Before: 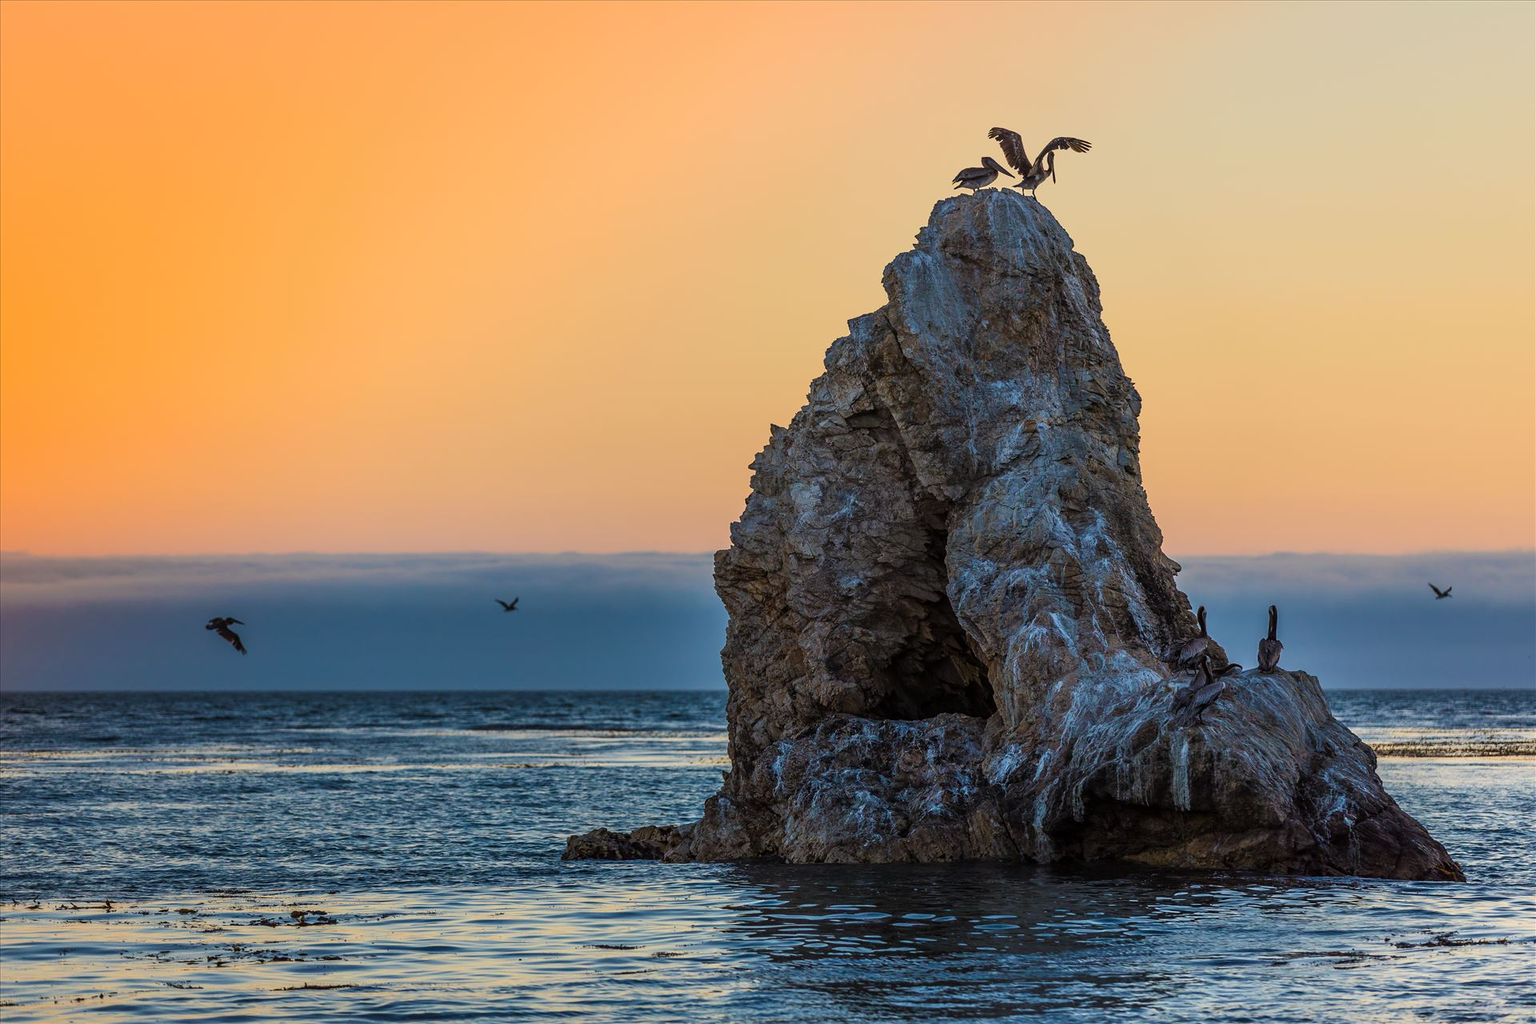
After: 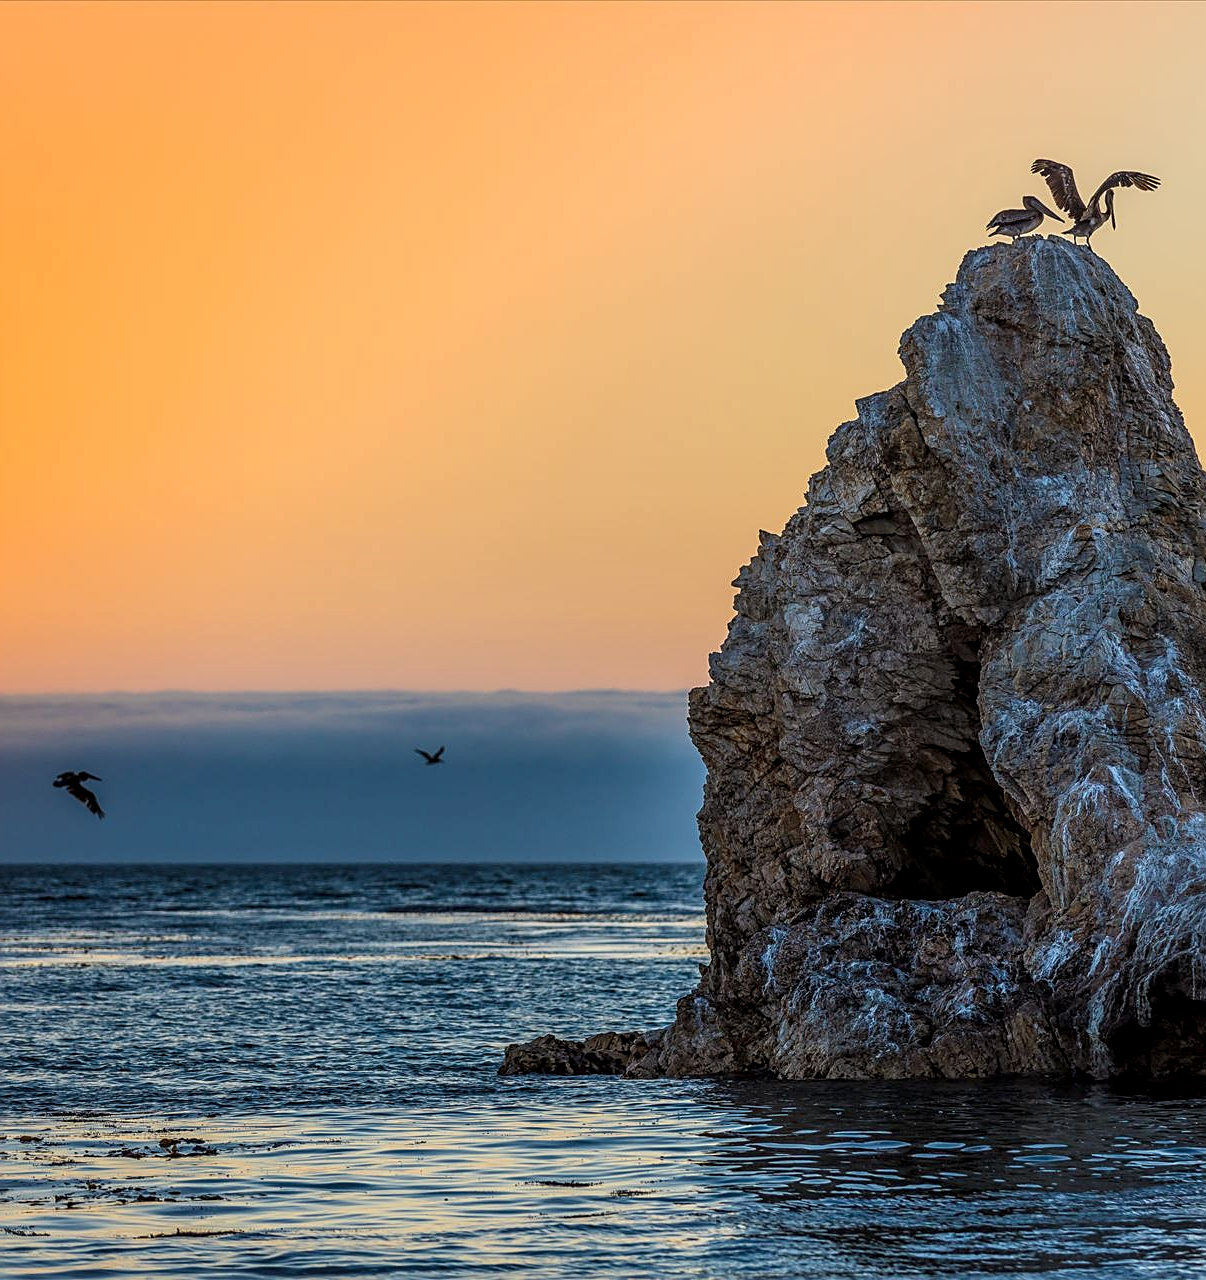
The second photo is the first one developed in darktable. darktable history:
crop: left 10.644%, right 26.528%
local contrast: detail 130%
sharpen: on, module defaults
